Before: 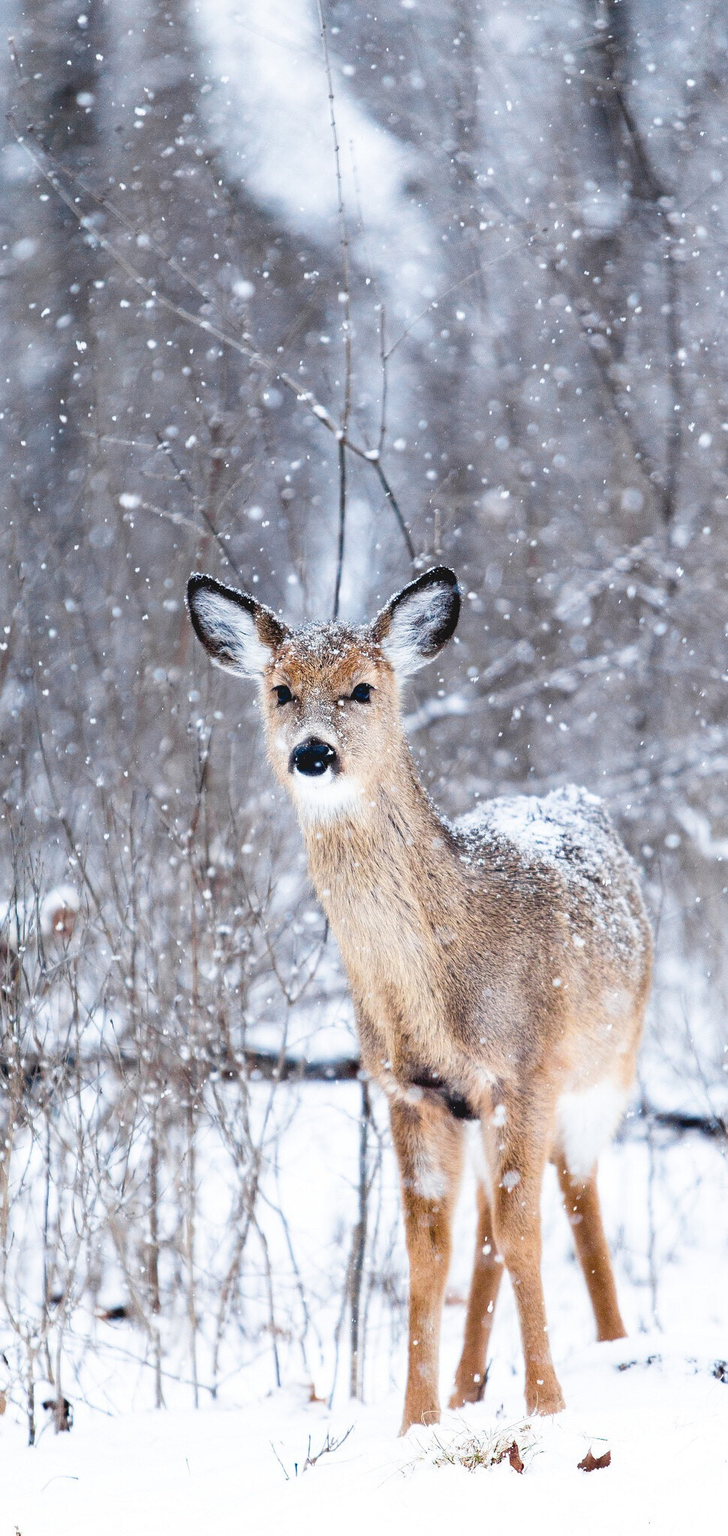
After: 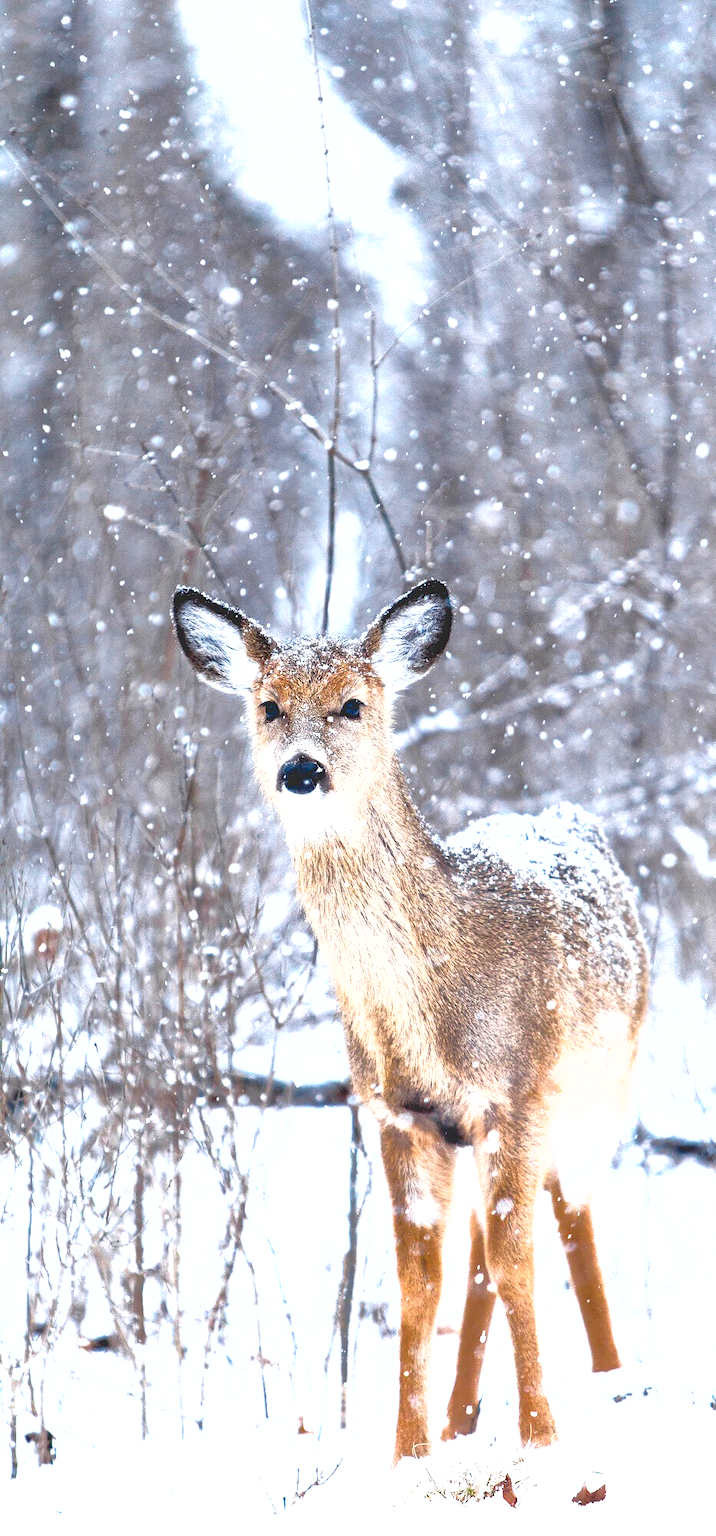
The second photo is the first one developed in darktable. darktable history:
exposure: exposure 0.74 EV, compensate highlight preservation false
crop and rotate: left 2.536%, right 1.107%, bottom 2.246%
shadows and highlights: on, module defaults
